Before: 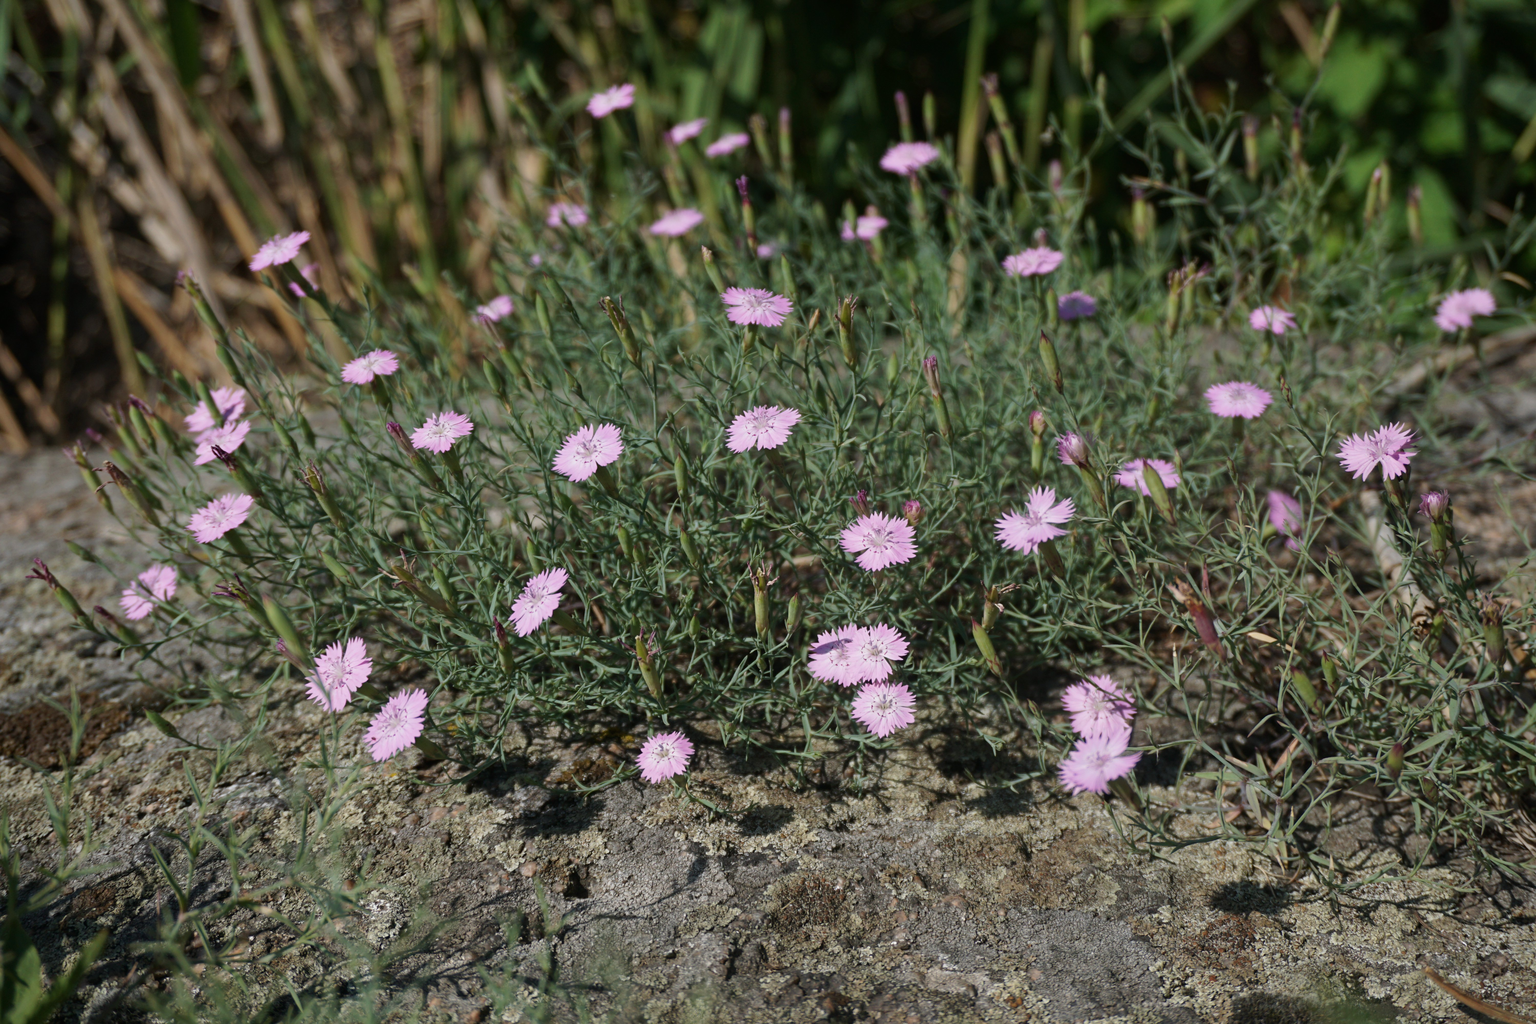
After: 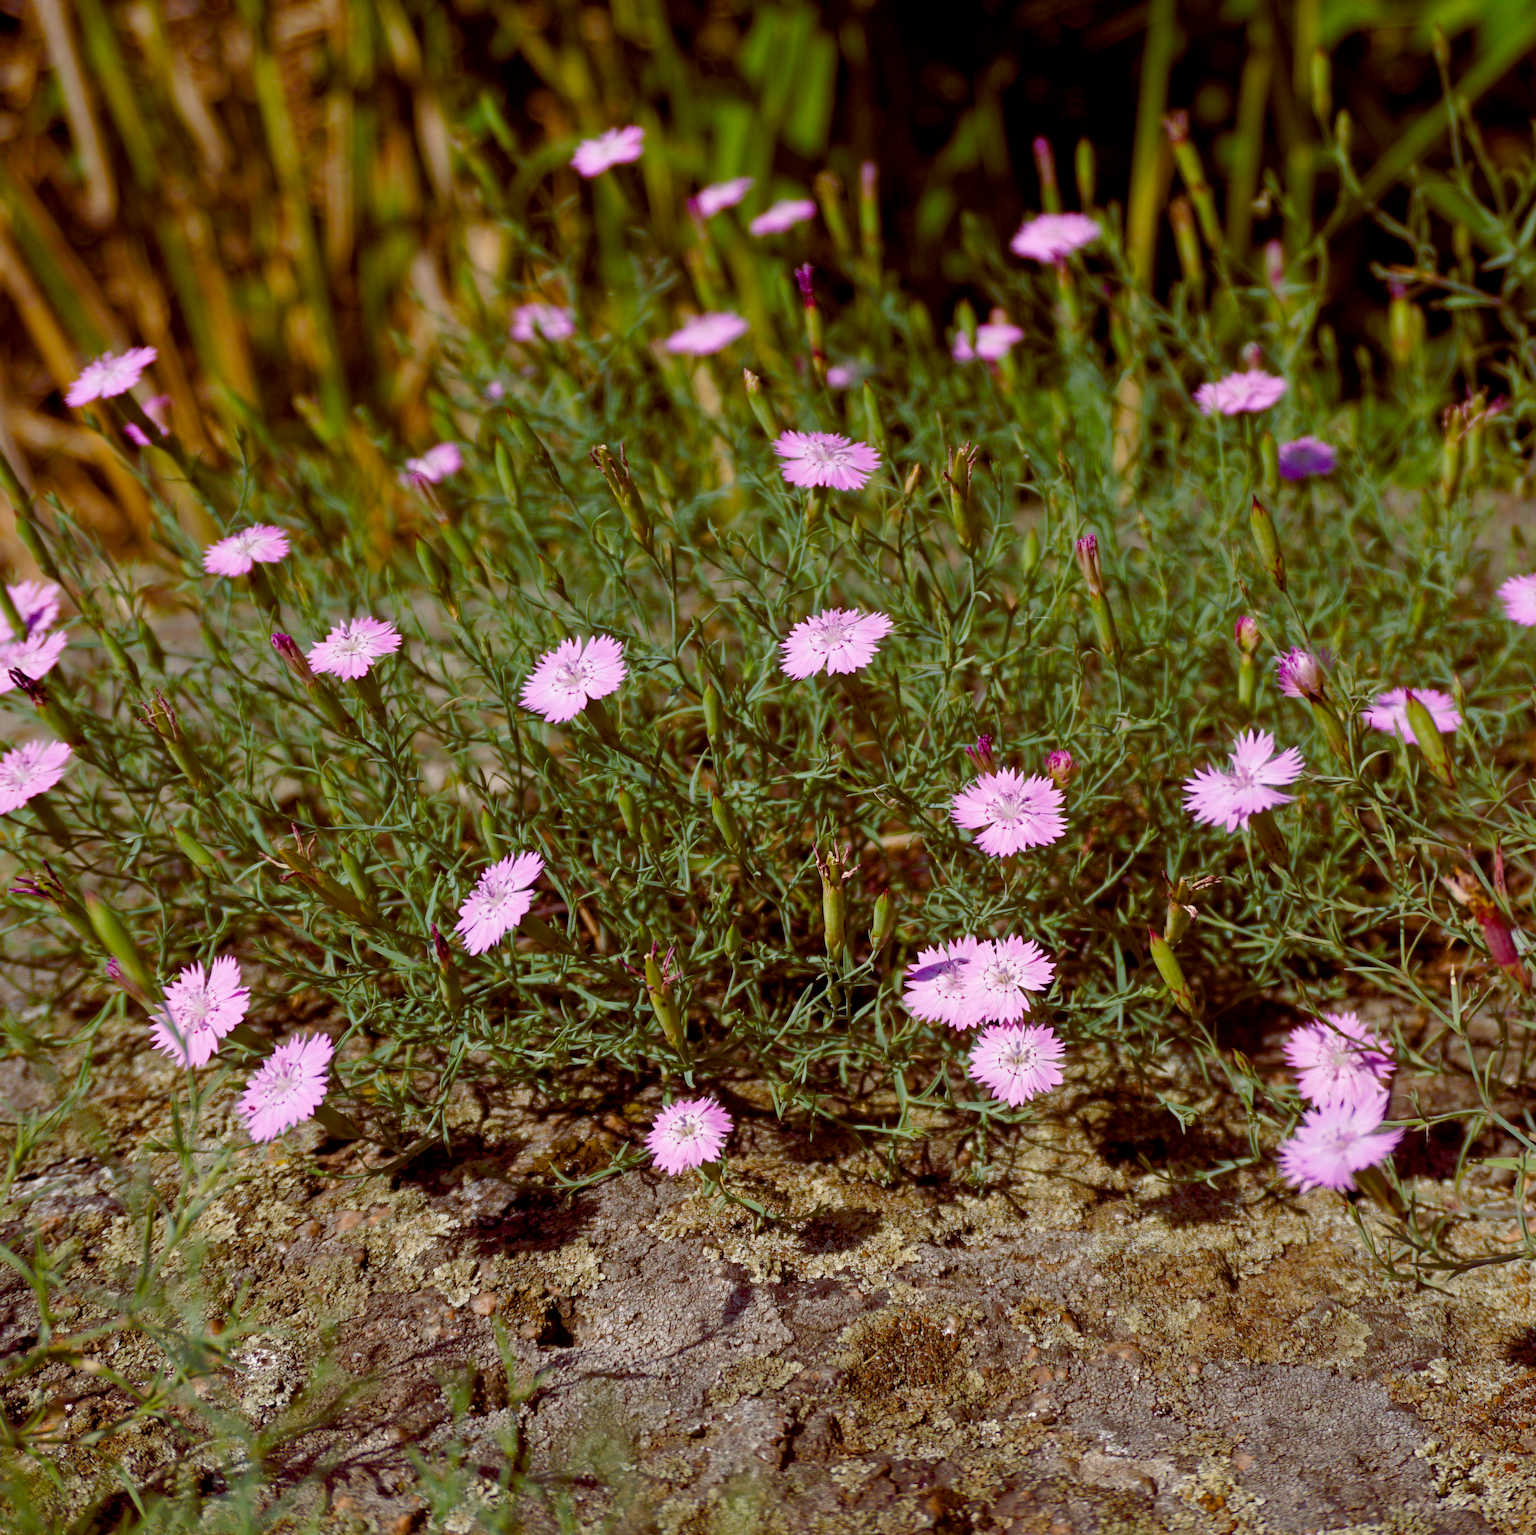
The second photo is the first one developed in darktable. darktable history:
color balance rgb: global offset › luminance -0.219%, global offset › chroma 0.265%, perceptual saturation grading › global saturation 45.53%, perceptual saturation grading › highlights -49.22%, perceptual saturation grading › shadows 29.955%, perceptual brilliance grading › global brilliance 3.384%, global vibrance 40.215%
crop and rotate: left 13.4%, right 19.904%
